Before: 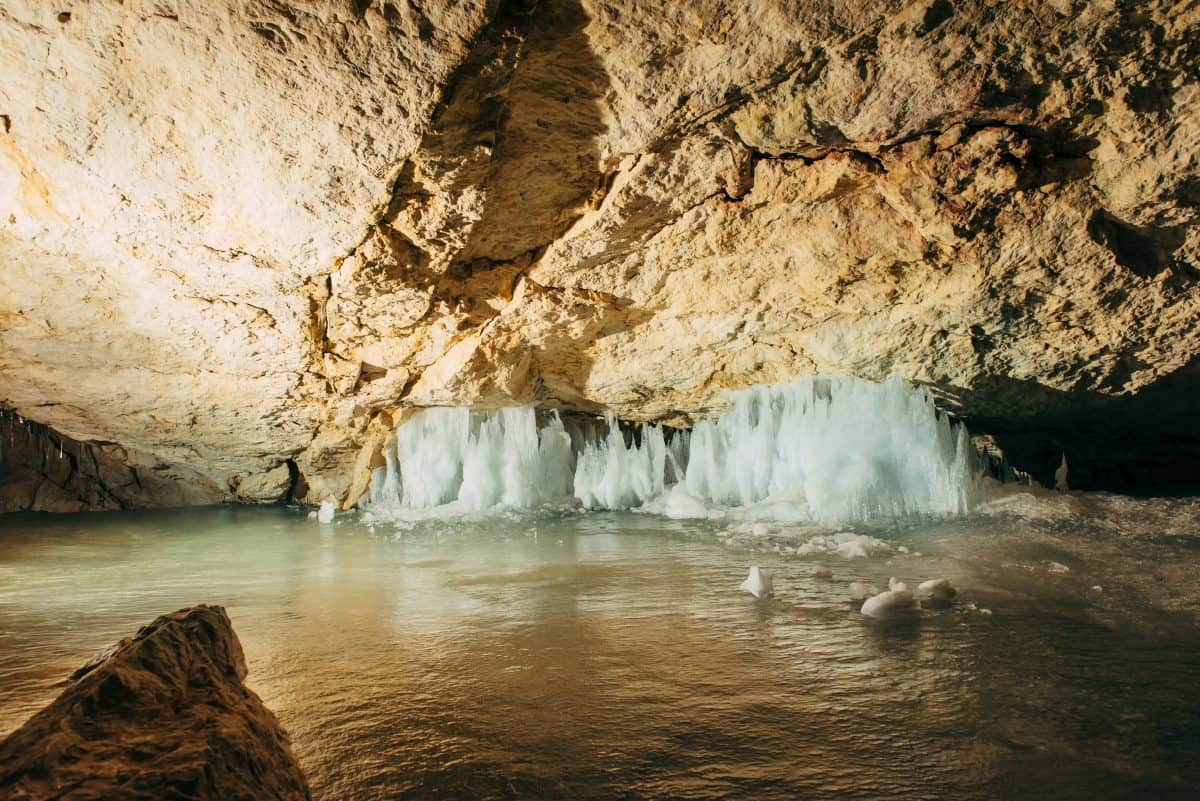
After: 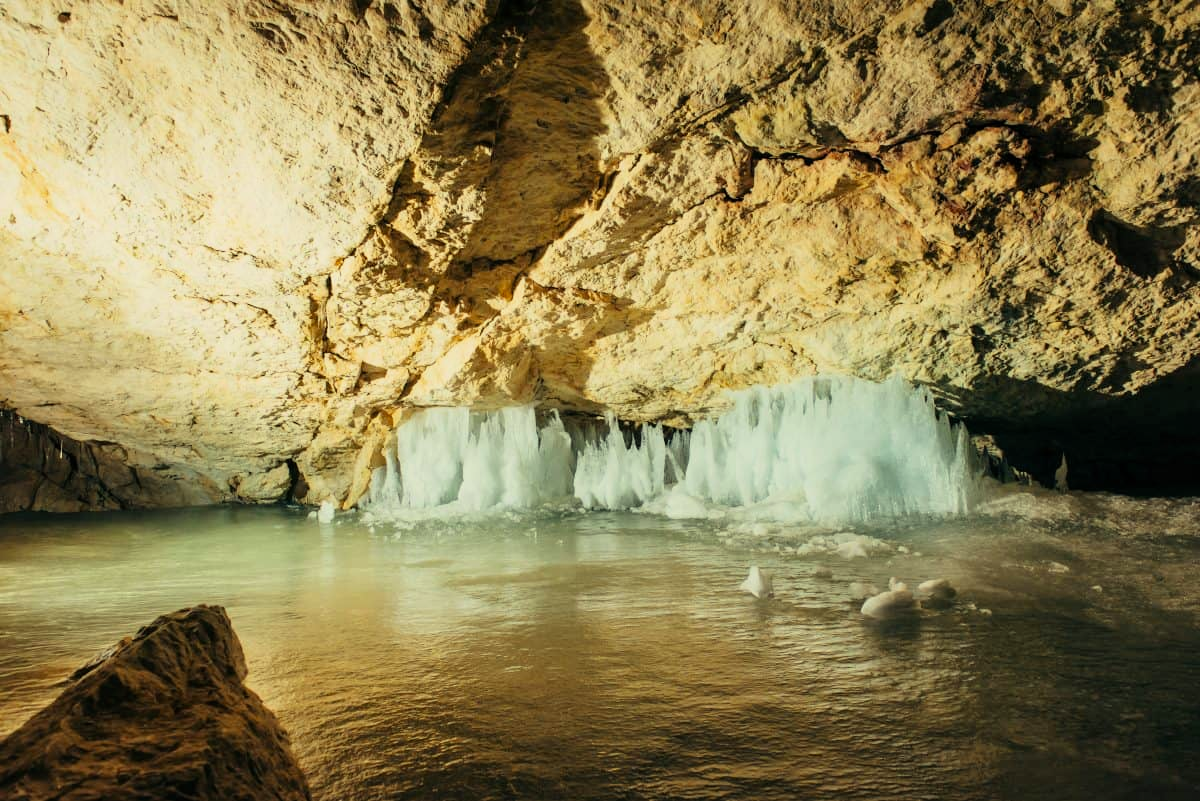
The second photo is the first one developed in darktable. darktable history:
color correction: highlights a* -5.94, highlights b* 11.19
exposure: exposure 0.191 EV, compensate highlight preservation false
filmic rgb: black relative exposure -11.35 EV, white relative exposure 3.22 EV, hardness 6.76, color science v6 (2022)
